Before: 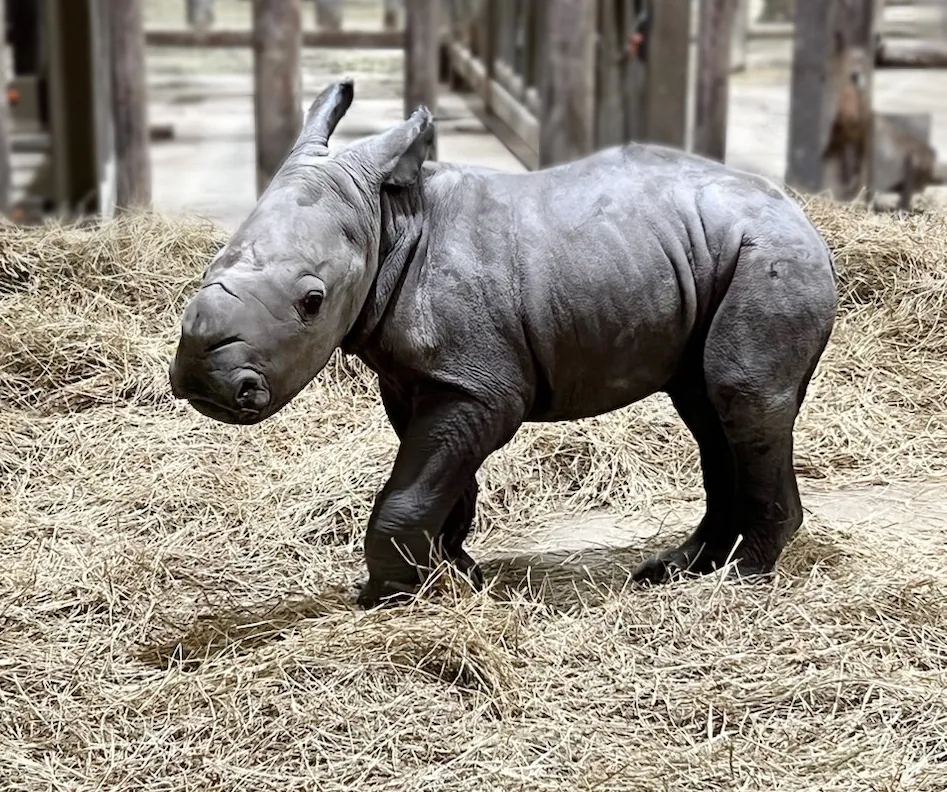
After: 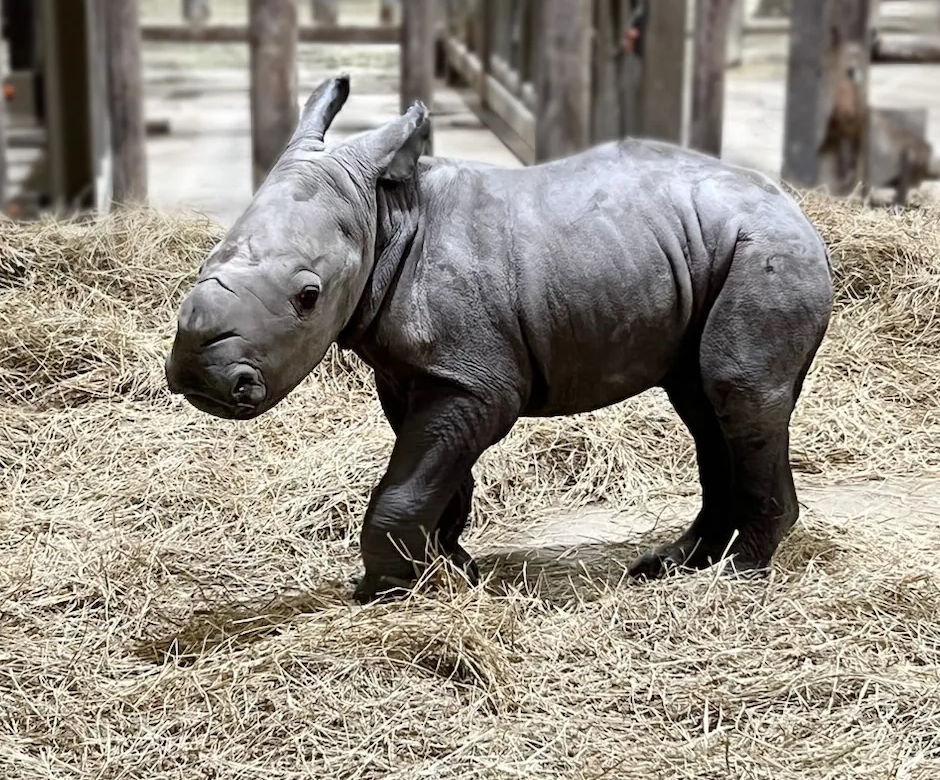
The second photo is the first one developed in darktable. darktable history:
crop: left 0.476%, top 0.663%, right 0.225%, bottom 0.793%
